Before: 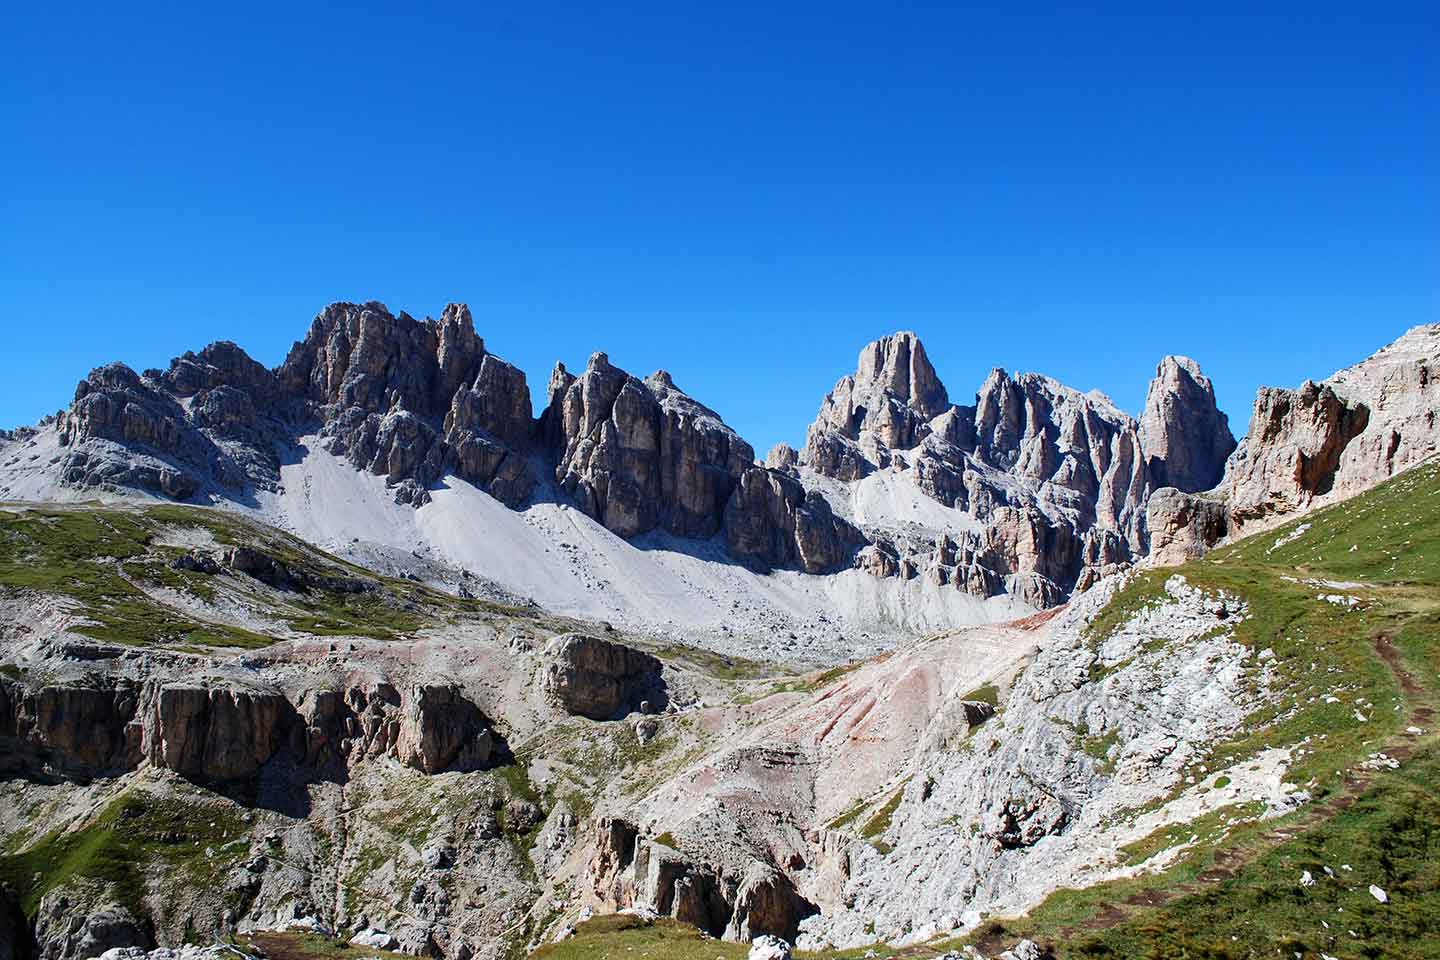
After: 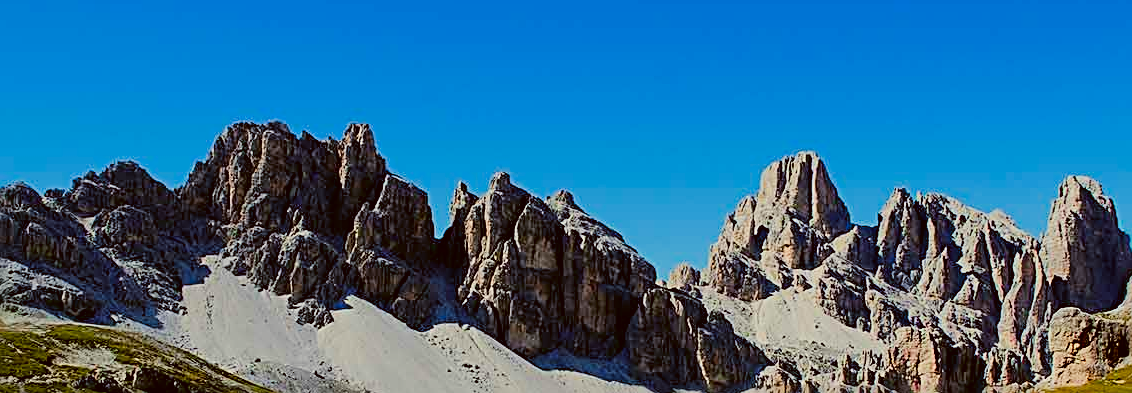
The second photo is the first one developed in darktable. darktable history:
exposure: exposure -0.144 EV, compensate highlight preservation false
crop: left 6.854%, top 18.76%, right 14.515%, bottom 40.299%
color zones: curves: ch1 [(0.235, 0.558) (0.75, 0.5)]; ch2 [(0.25, 0.462) (0.749, 0.457)]
shadows and highlights: shadows 22.84, highlights -48.47, soften with gaussian
contrast brightness saturation: saturation 0.489
color correction: highlights a* -1.31, highlights b* 10.13, shadows a* 0.689, shadows b* 19.3
sharpen: radius 2.834, amount 0.732
filmic rgb: black relative exposure -7.65 EV, white relative exposure 4.56 EV, threshold 5.96 EV, hardness 3.61, enable highlight reconstruction true
